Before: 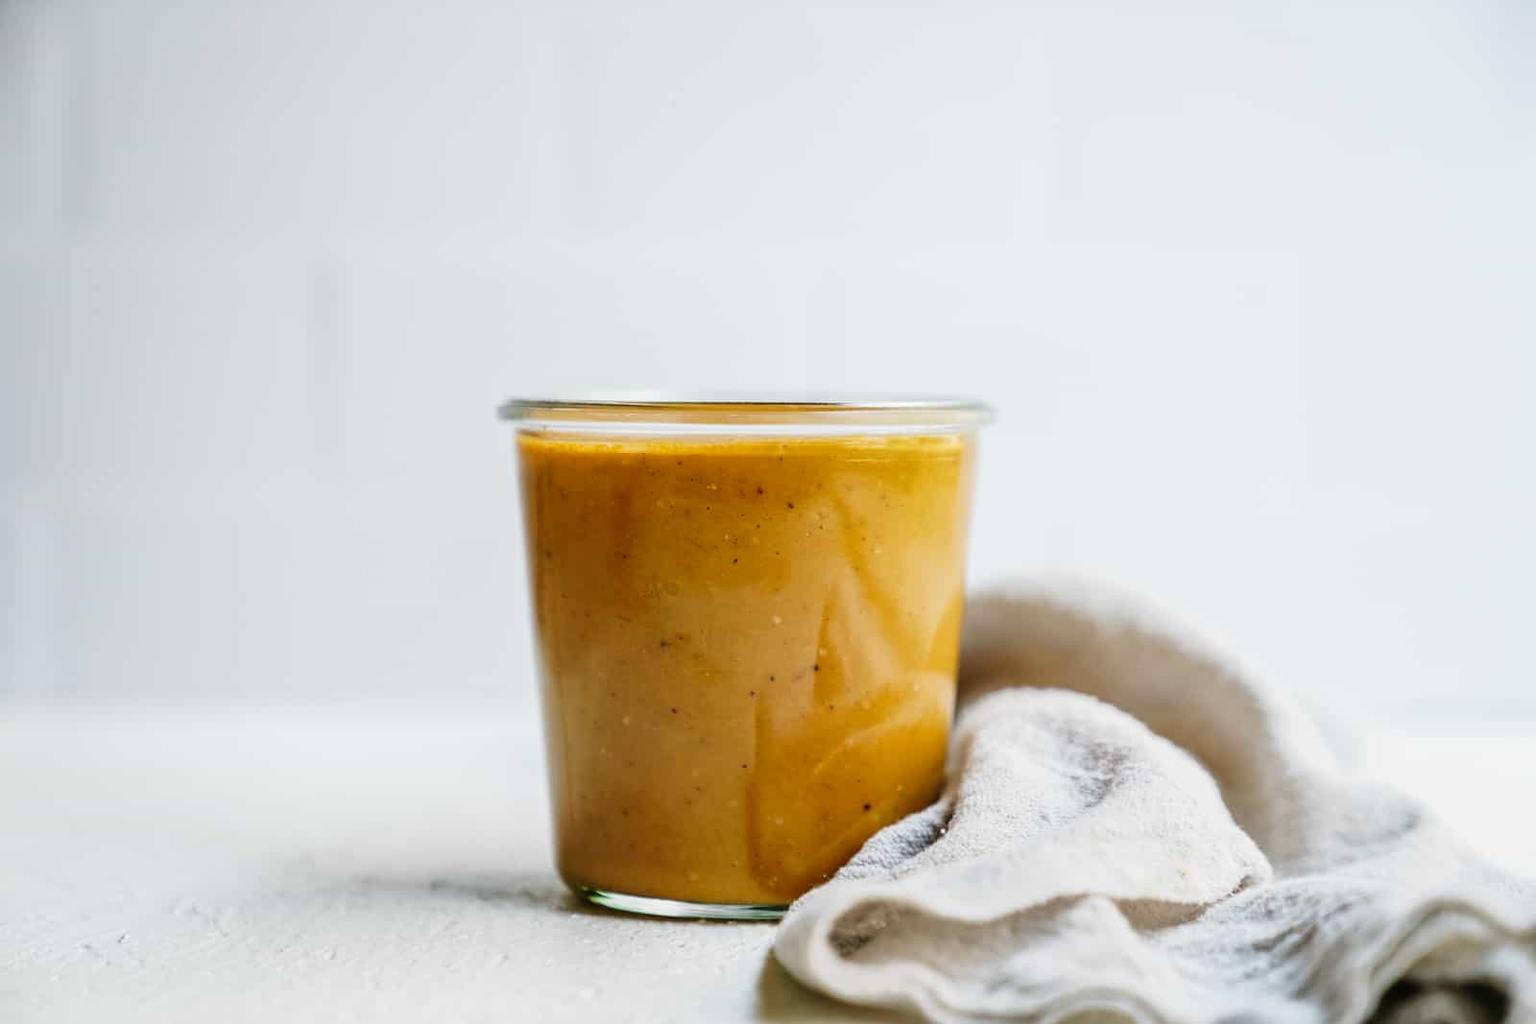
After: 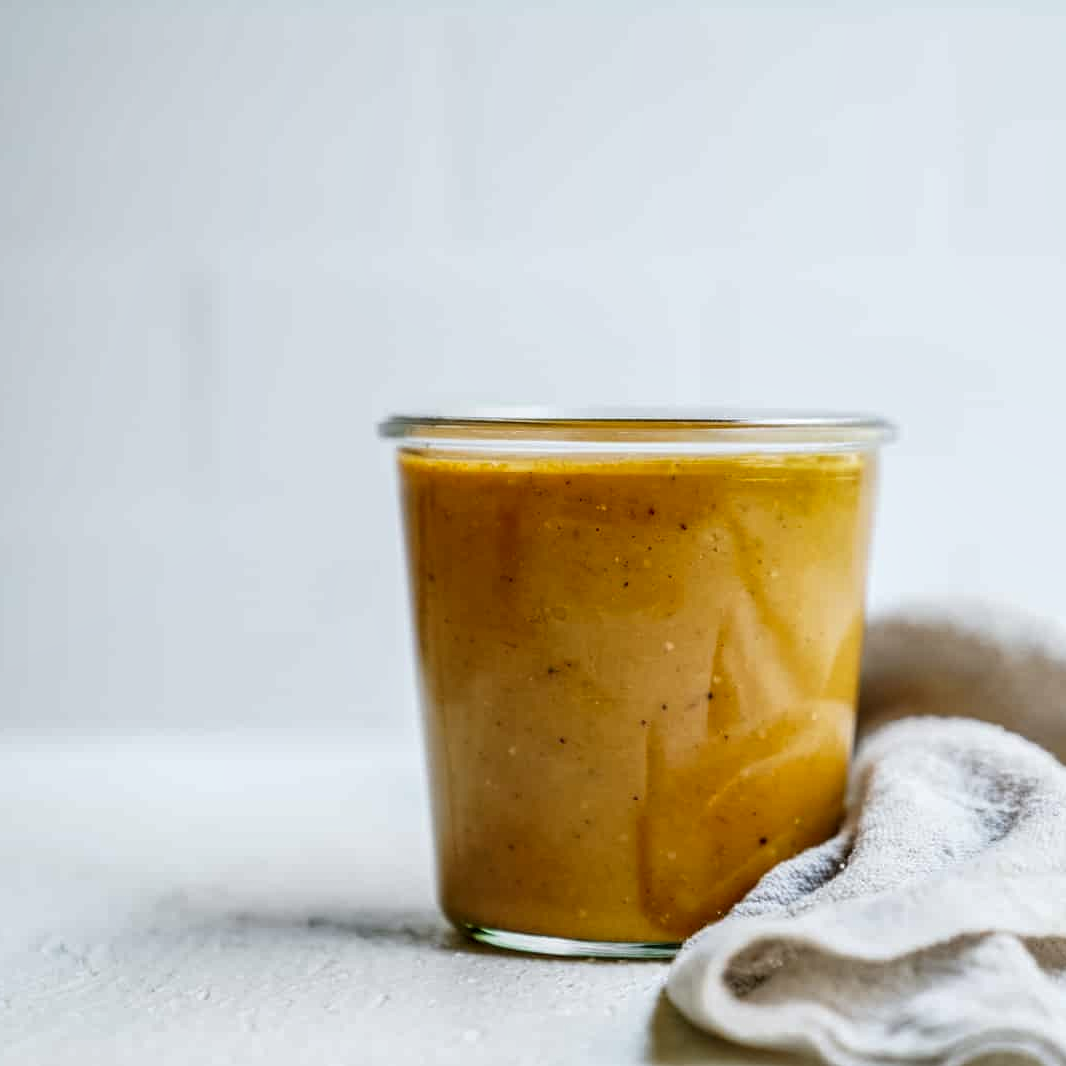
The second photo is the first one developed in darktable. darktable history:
local contrast: detail 130%
shadows and highlights: radius 125.46, shadows 30.51, highlights -30.51, low approximation 0.01, soften with gaussian
white balance: red 0.982, blue 1.018
crop and rotate: left 8.786%, right 24.548%
